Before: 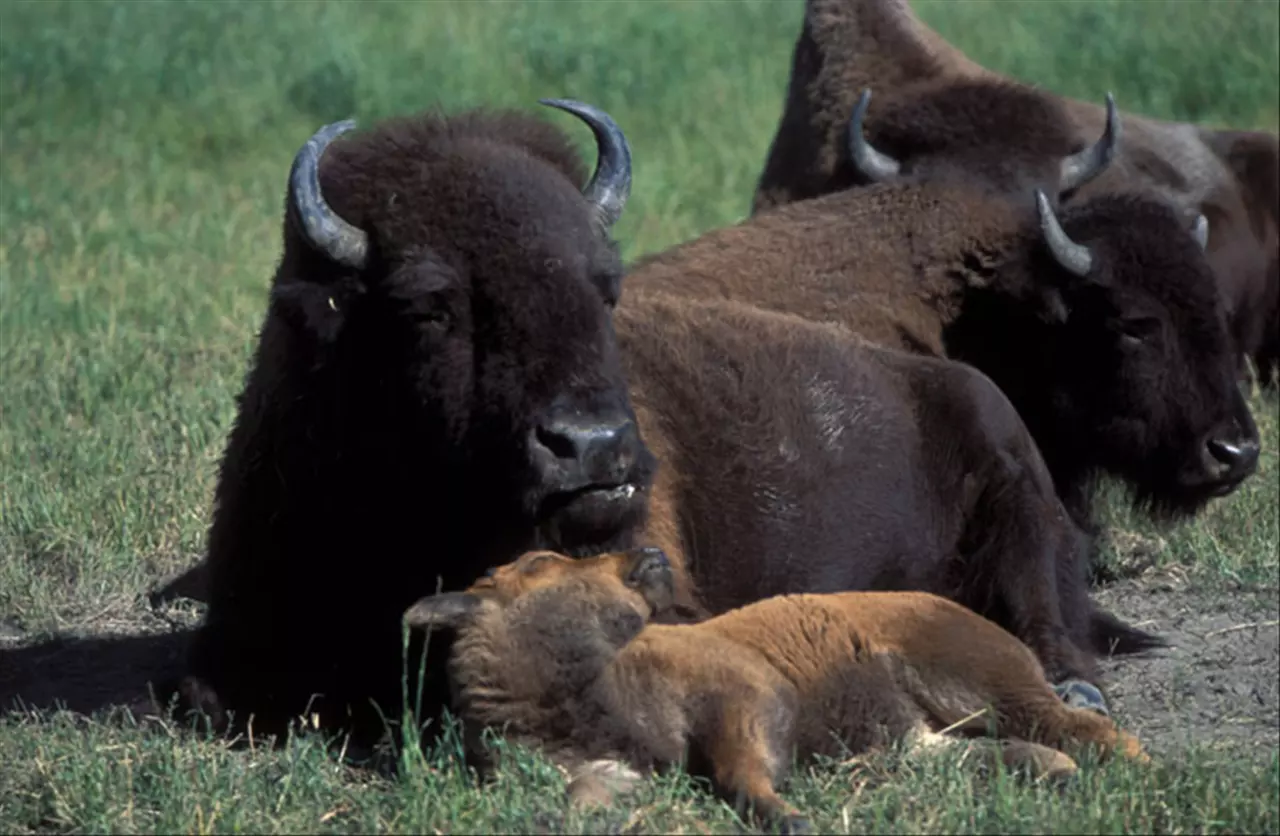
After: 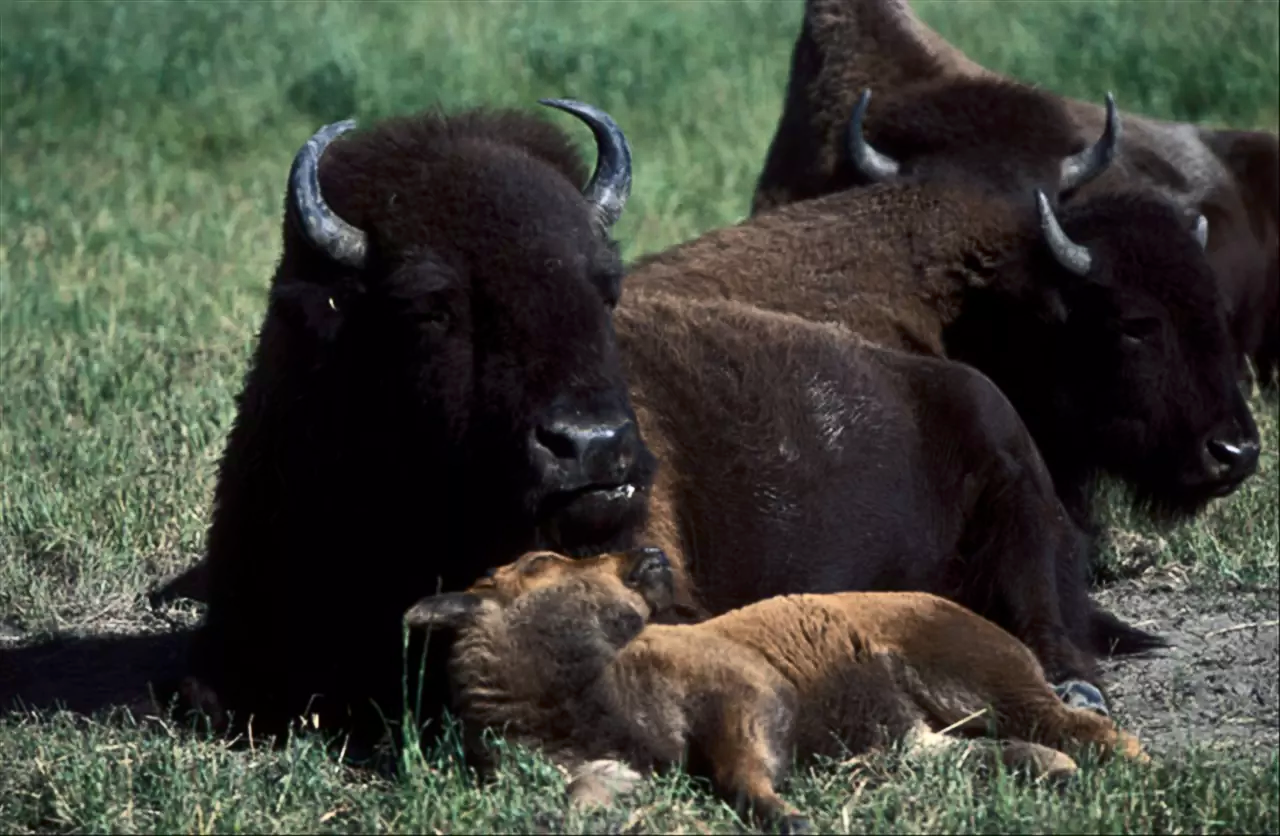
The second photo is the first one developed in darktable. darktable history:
contrast brightness saturation: contrast 0.292
color zones: curves: ch1 [(0.239, 0.552) (0.75, 0.5)]; ch2 [(0.25, 0.462) (0.749, 0.457)], mix -123.17%
